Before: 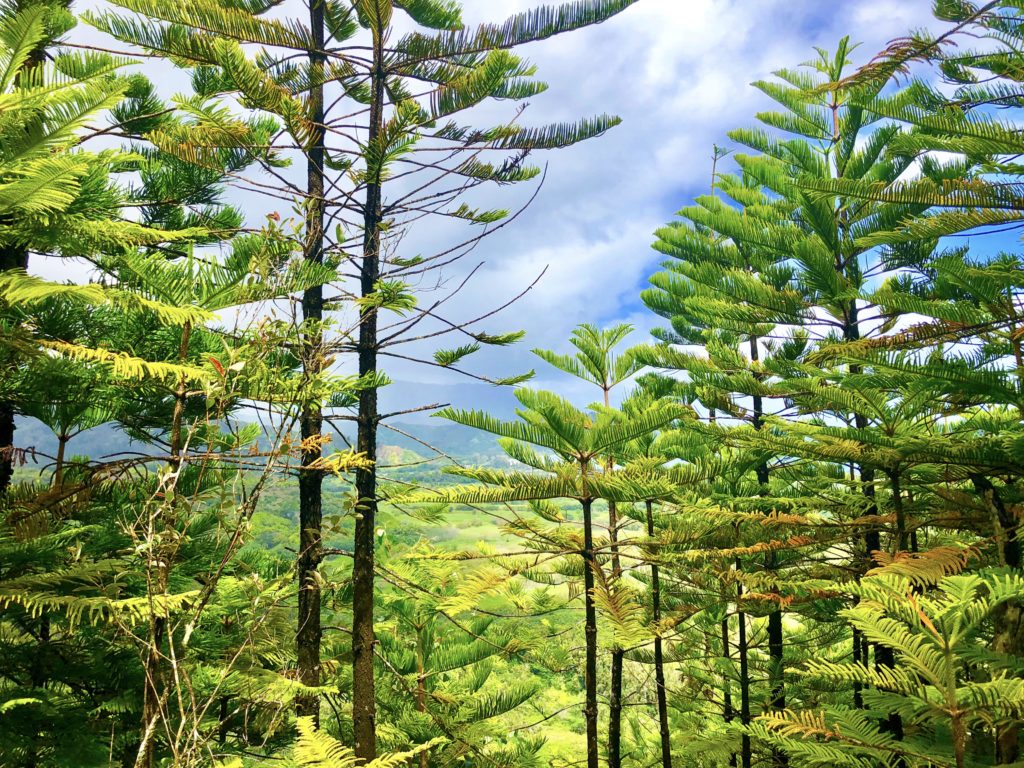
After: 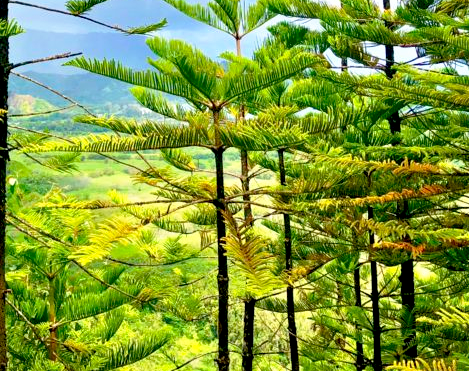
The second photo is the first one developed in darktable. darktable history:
crop: left 35.976%, top 45.819%, right 18.162%, bottom 5.807%
base curve: curves: ch0 [(0.017, 0) (0.425, 0.441) (0.844, 0.933) (1, 1)], preserve colors none
